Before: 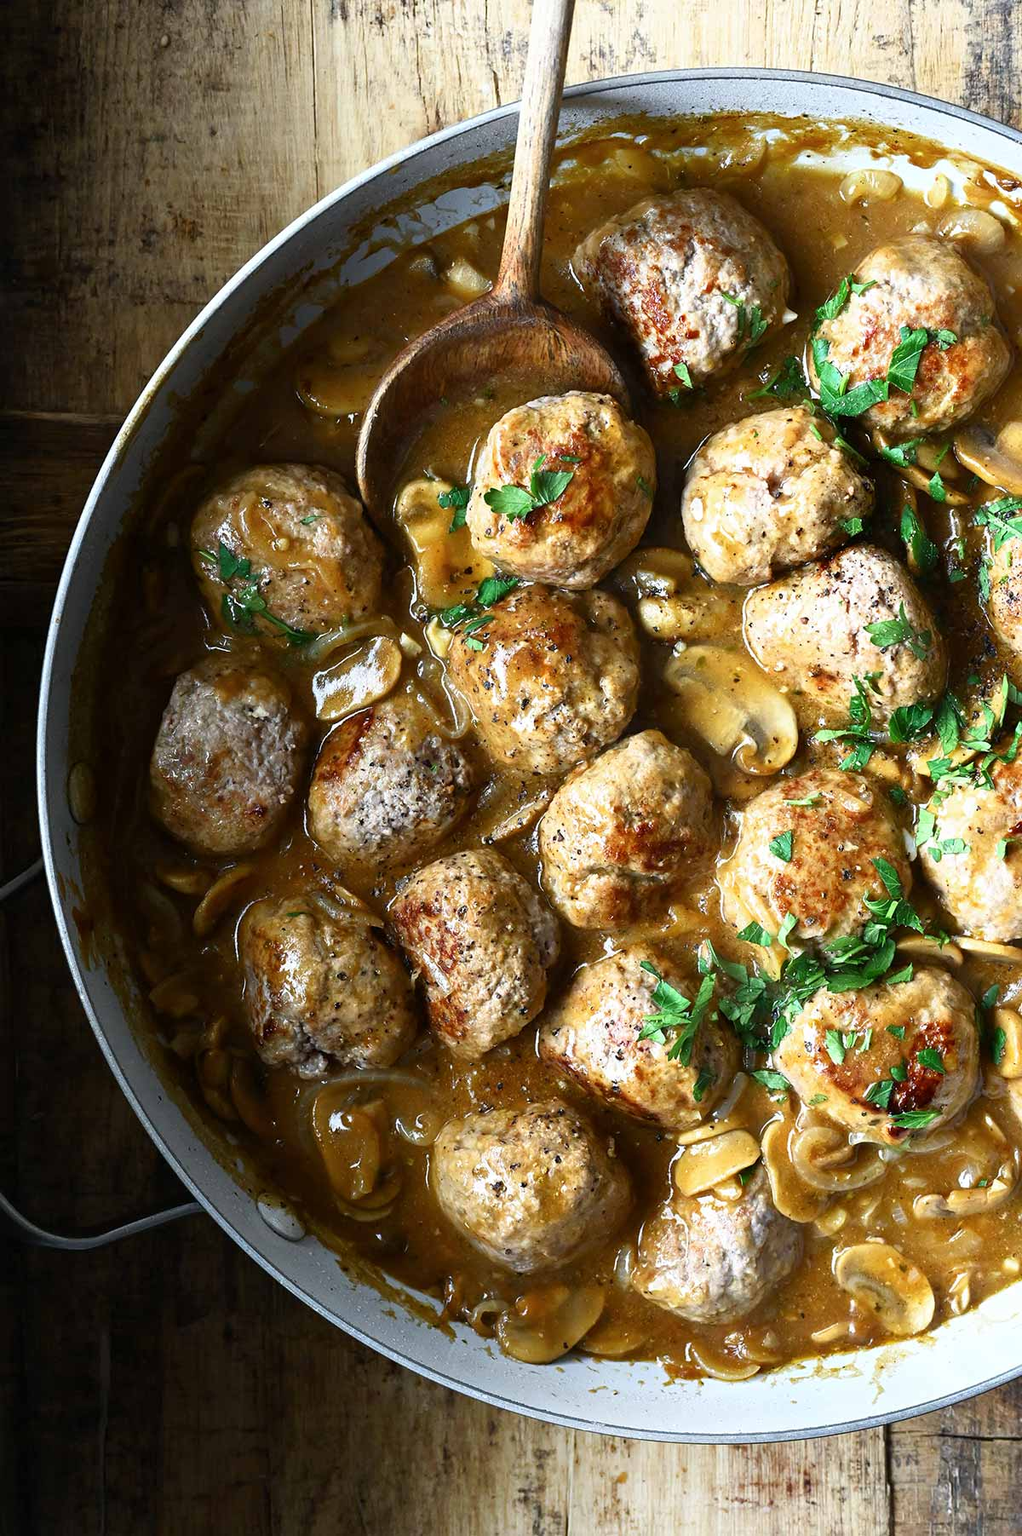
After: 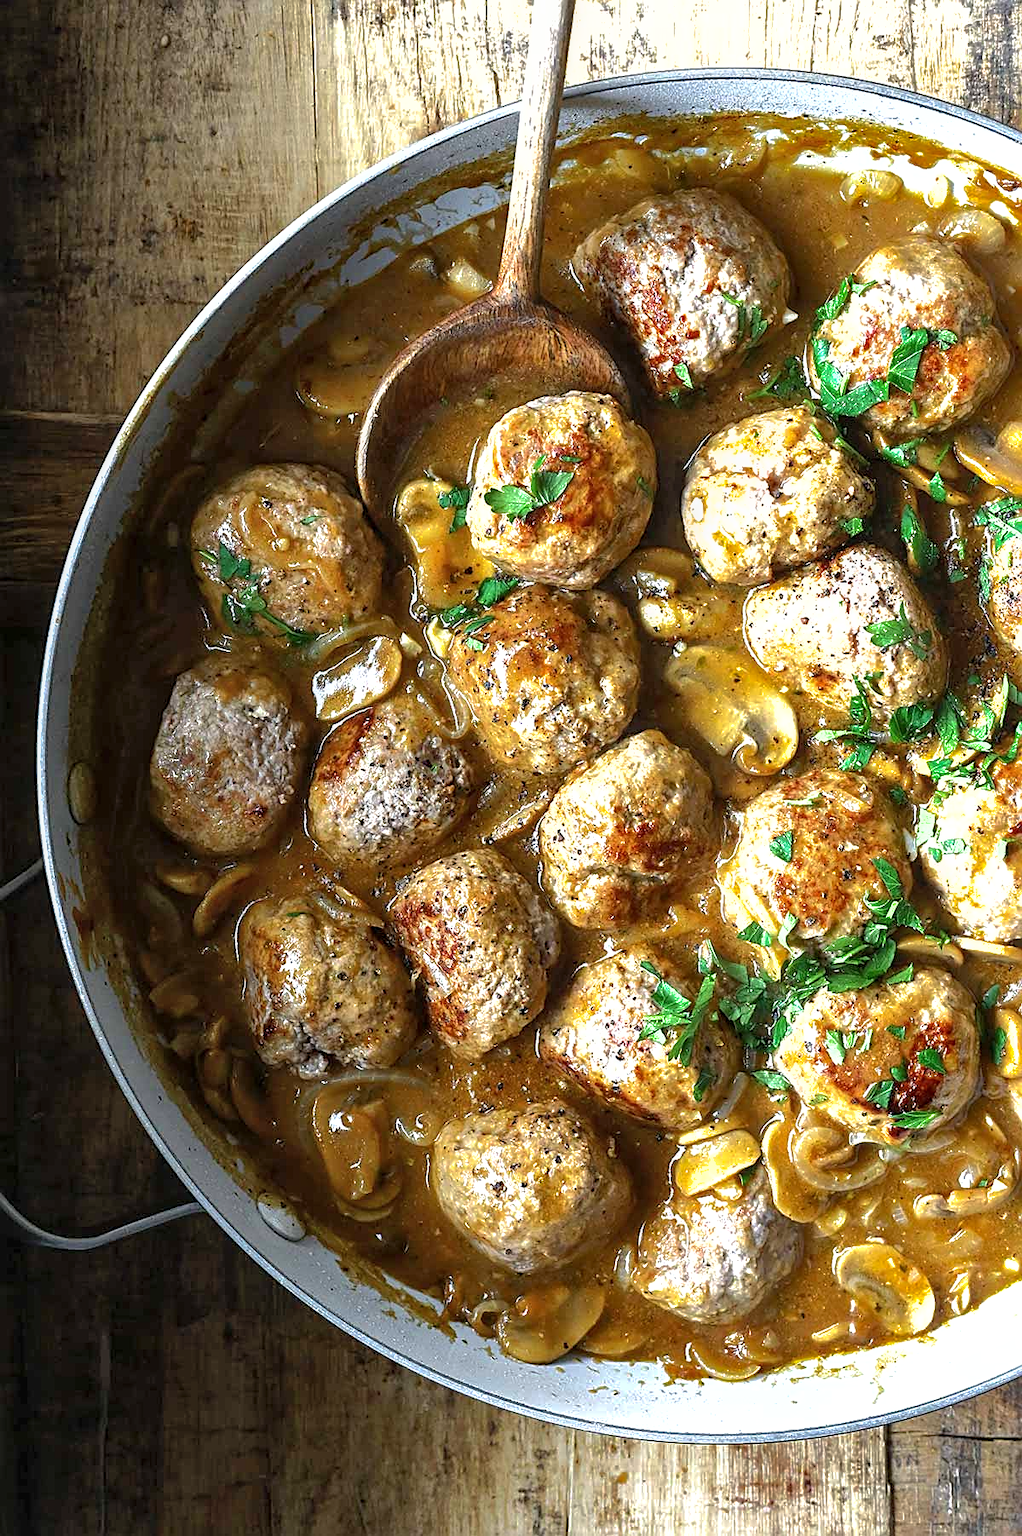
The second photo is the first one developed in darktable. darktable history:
exposure: black level correction 0, exposure 0.4 EV, compensate exposure bias true, compensate highlight preservation false
local contrast: on, module defaults
sharpen: on, module defaults
shadows and highlights: shadows 40, highlights -60
